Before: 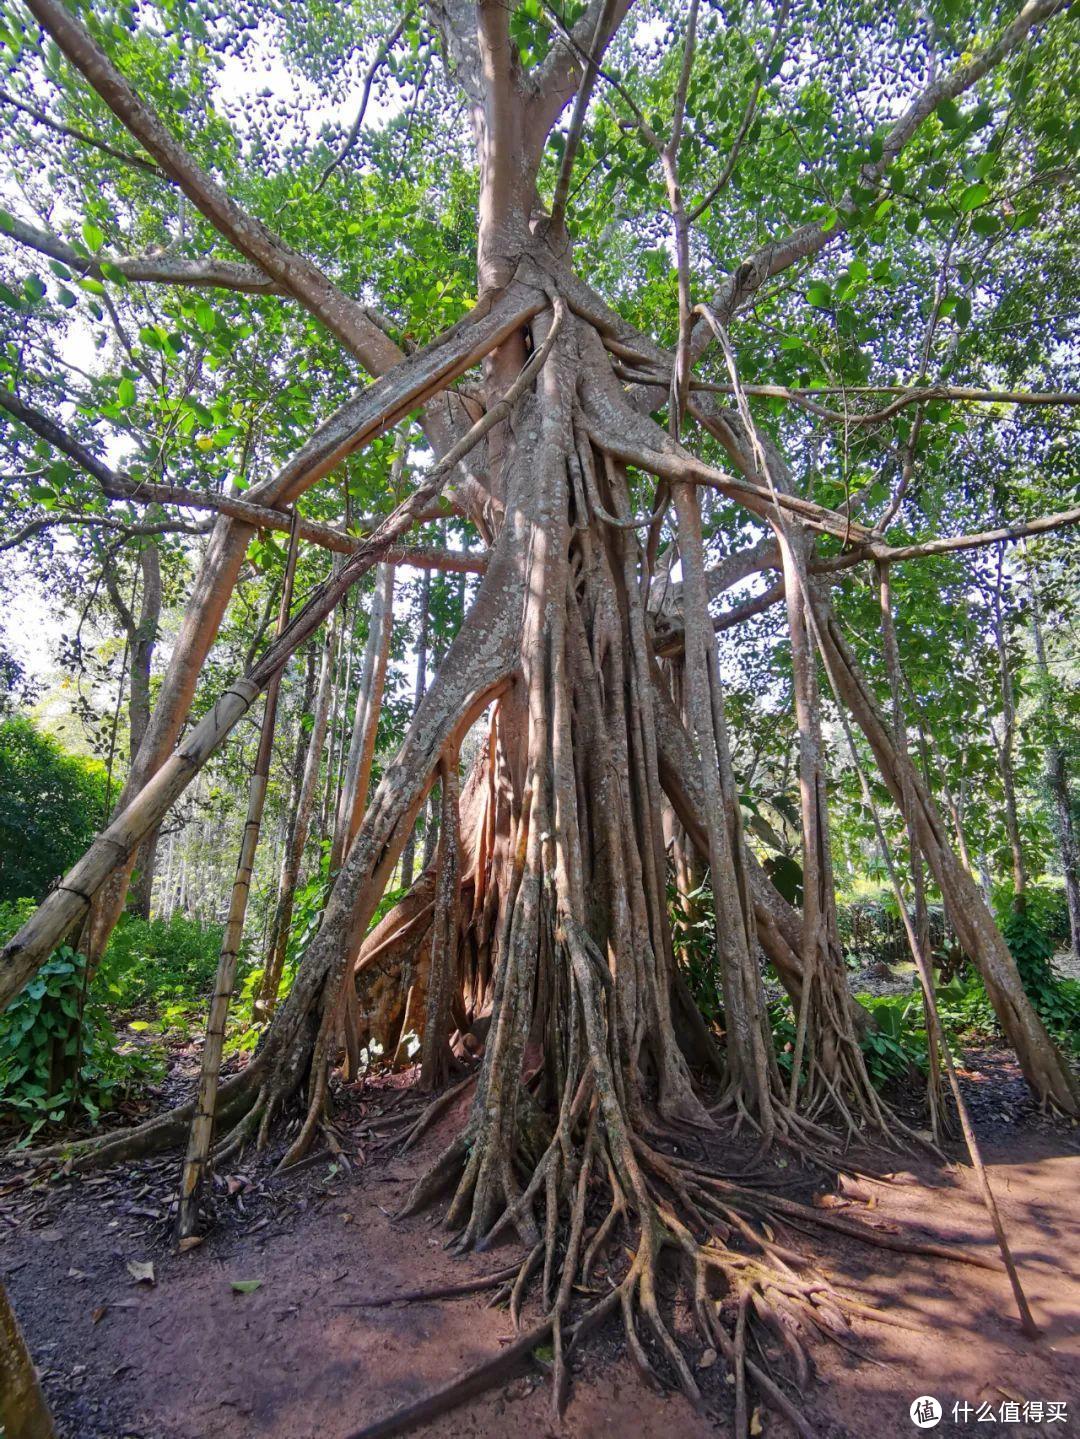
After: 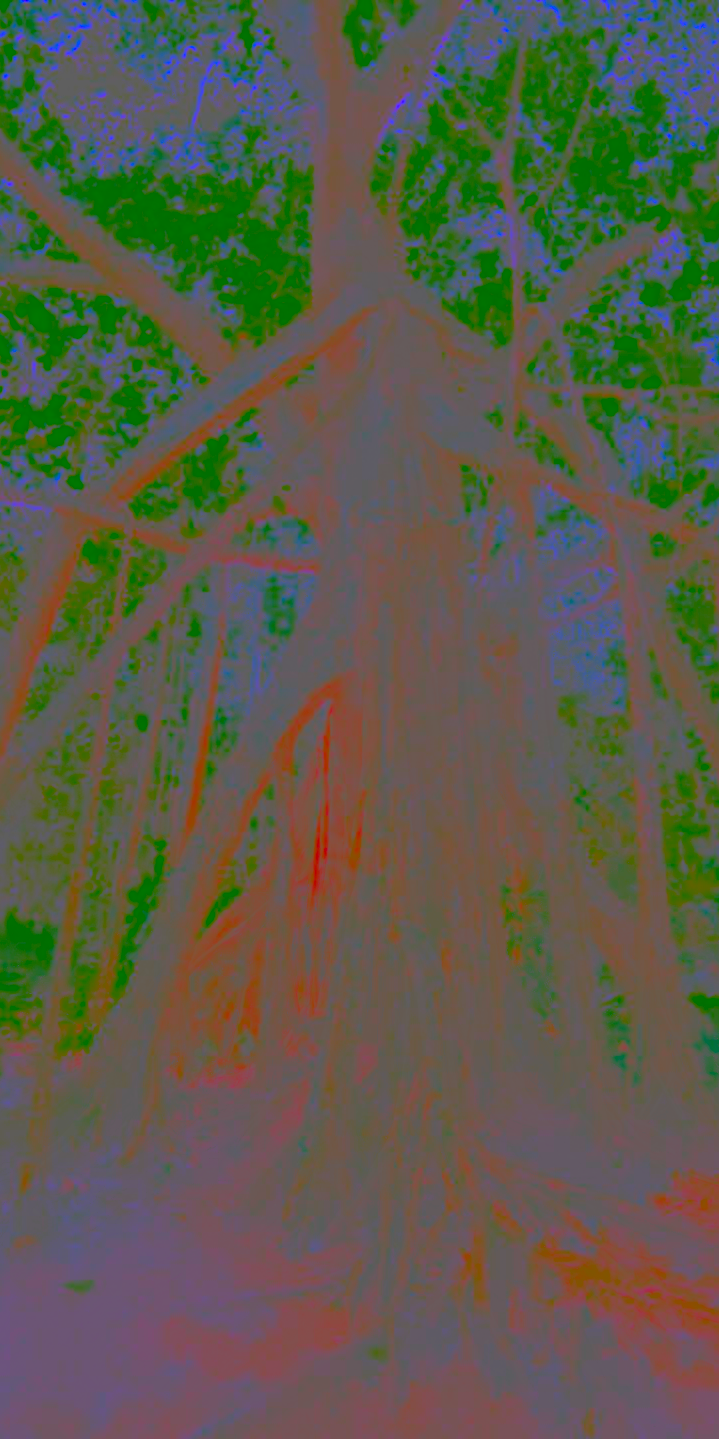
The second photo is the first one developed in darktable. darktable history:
crop: left 15.419%, right 17.914%
contrast brightness saturation: contrast -0.99, brightness -0.17, saturation 0.75
local contrast: mode bilateral grid, contrast 50, coarseness 50, detail 150%, midtone range 0.2
